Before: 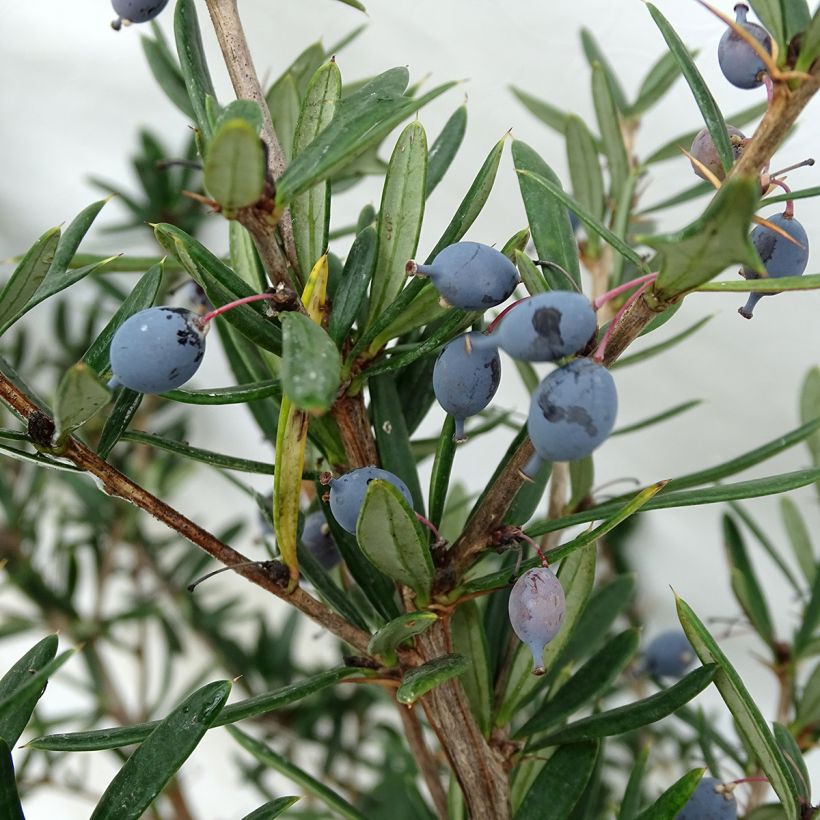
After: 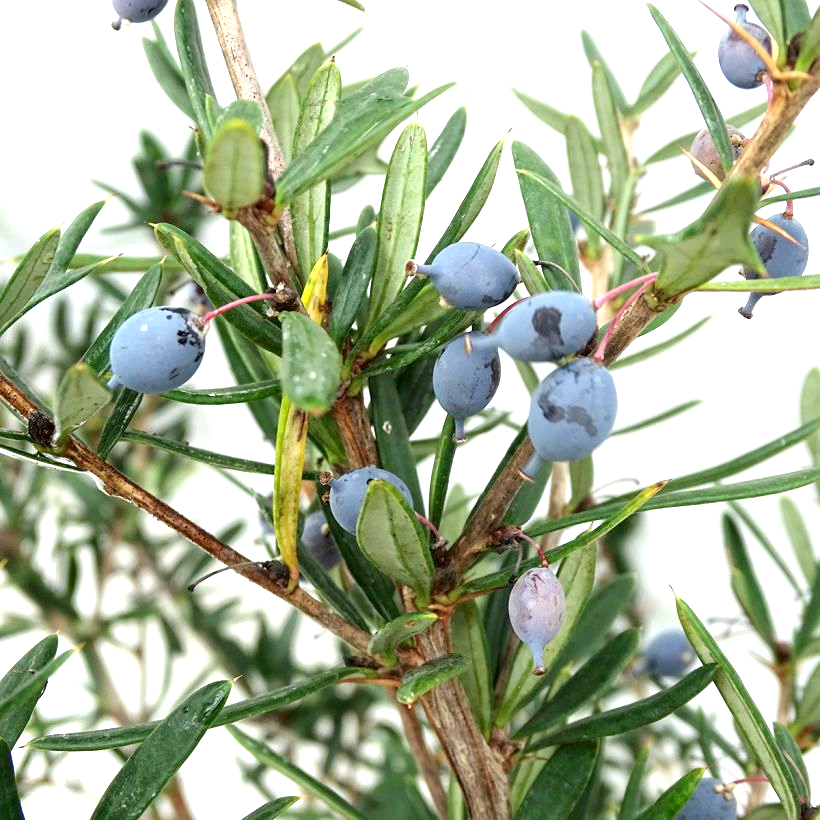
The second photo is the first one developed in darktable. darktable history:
exposure: black level correction 0.001, exposure 1.12 EV, compensate highlight preservation false
